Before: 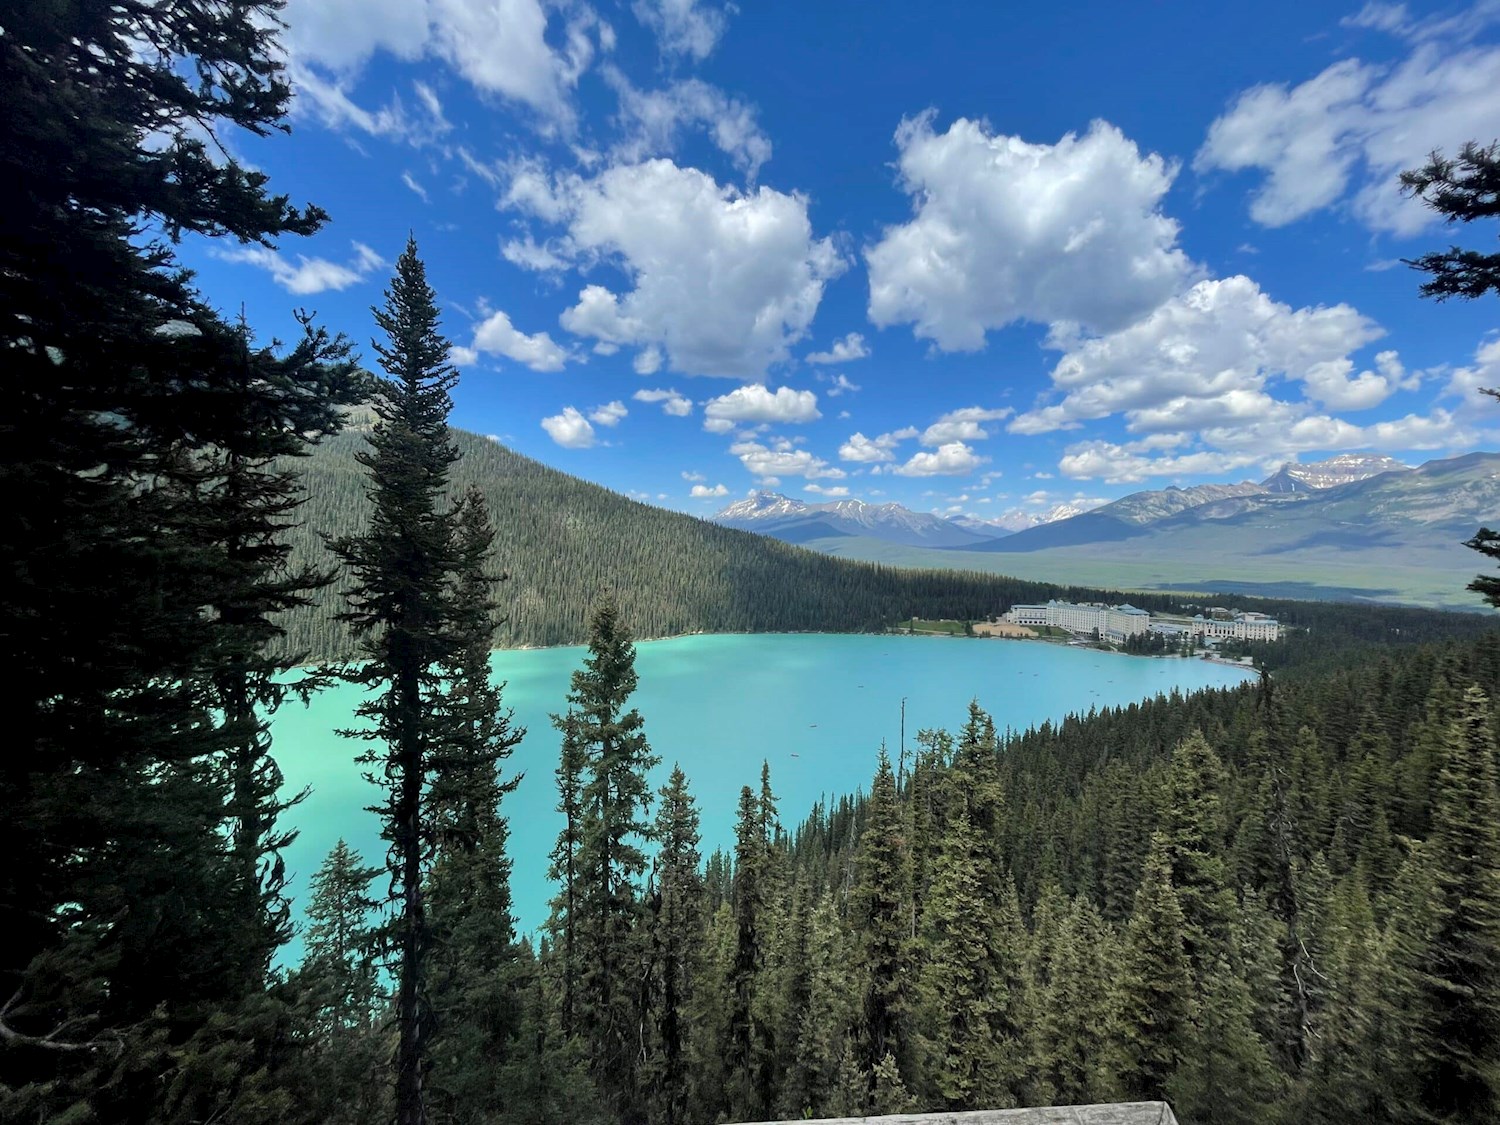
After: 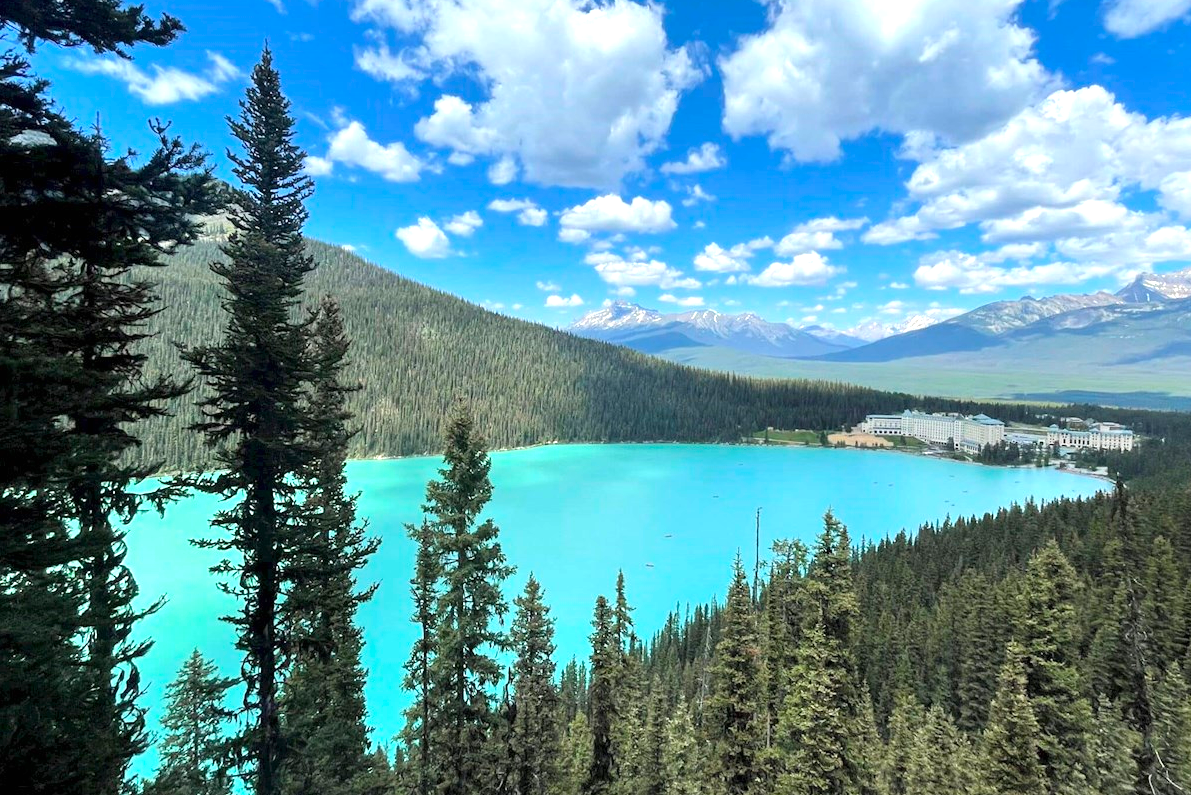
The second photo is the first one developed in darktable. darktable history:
crop: left 9.712%, top 16.928%, right 10.845%, bottom 12.332%
exposure: black level correction 0, exposure 0.7 EV, compensate exposure bias true, compensate highlight preservation false
